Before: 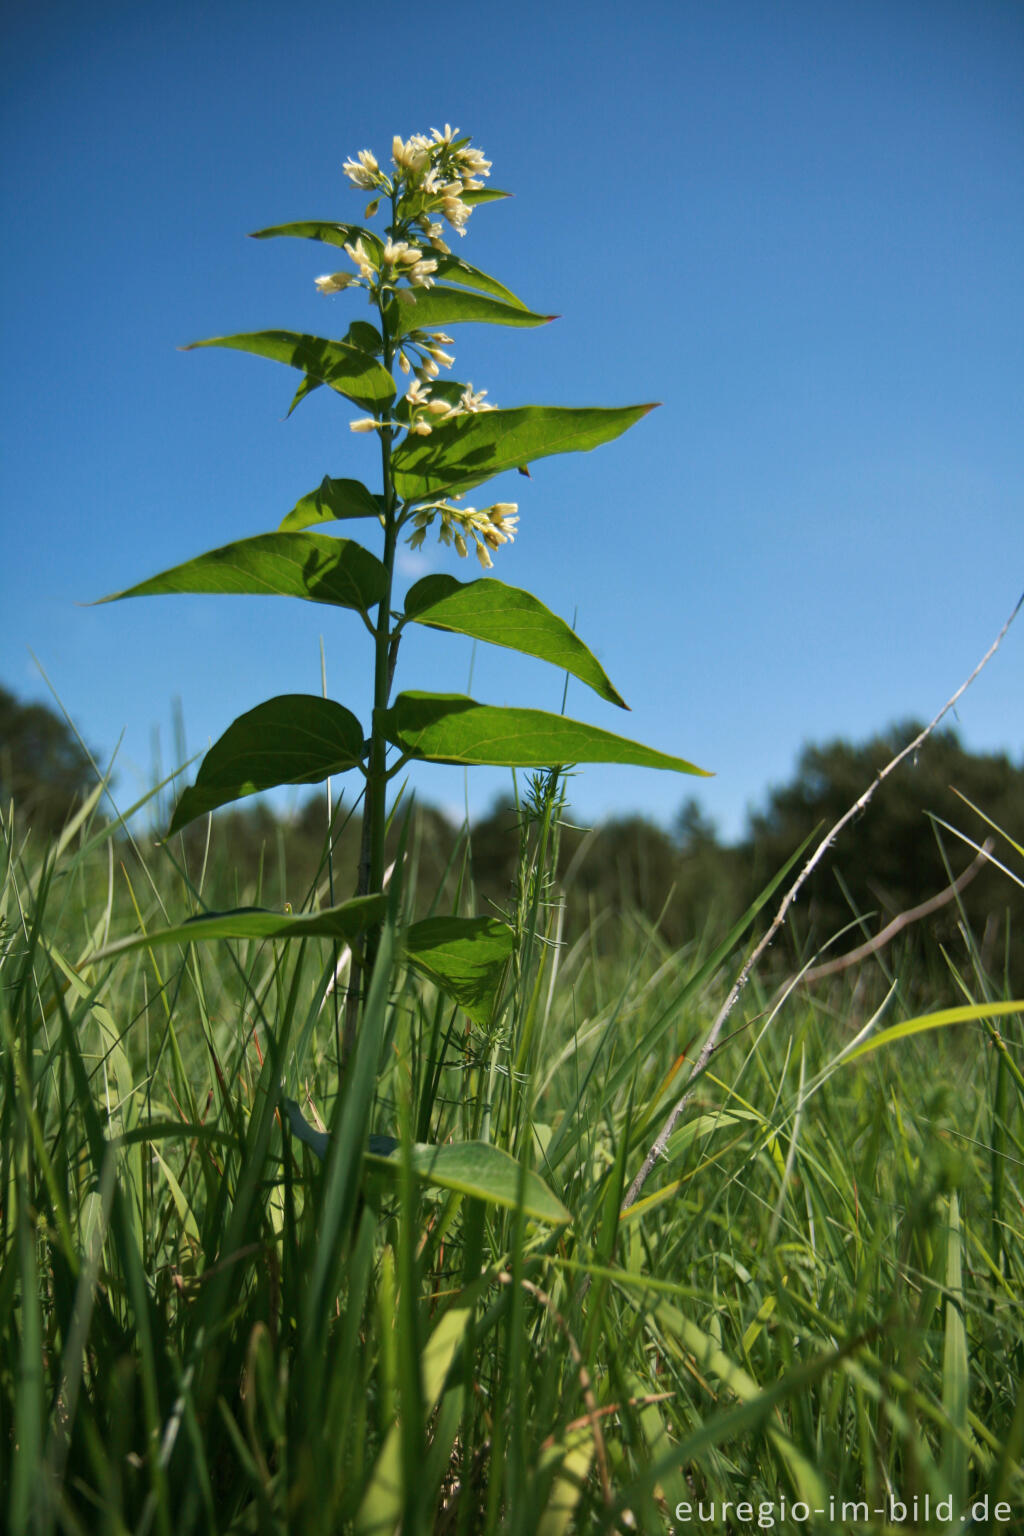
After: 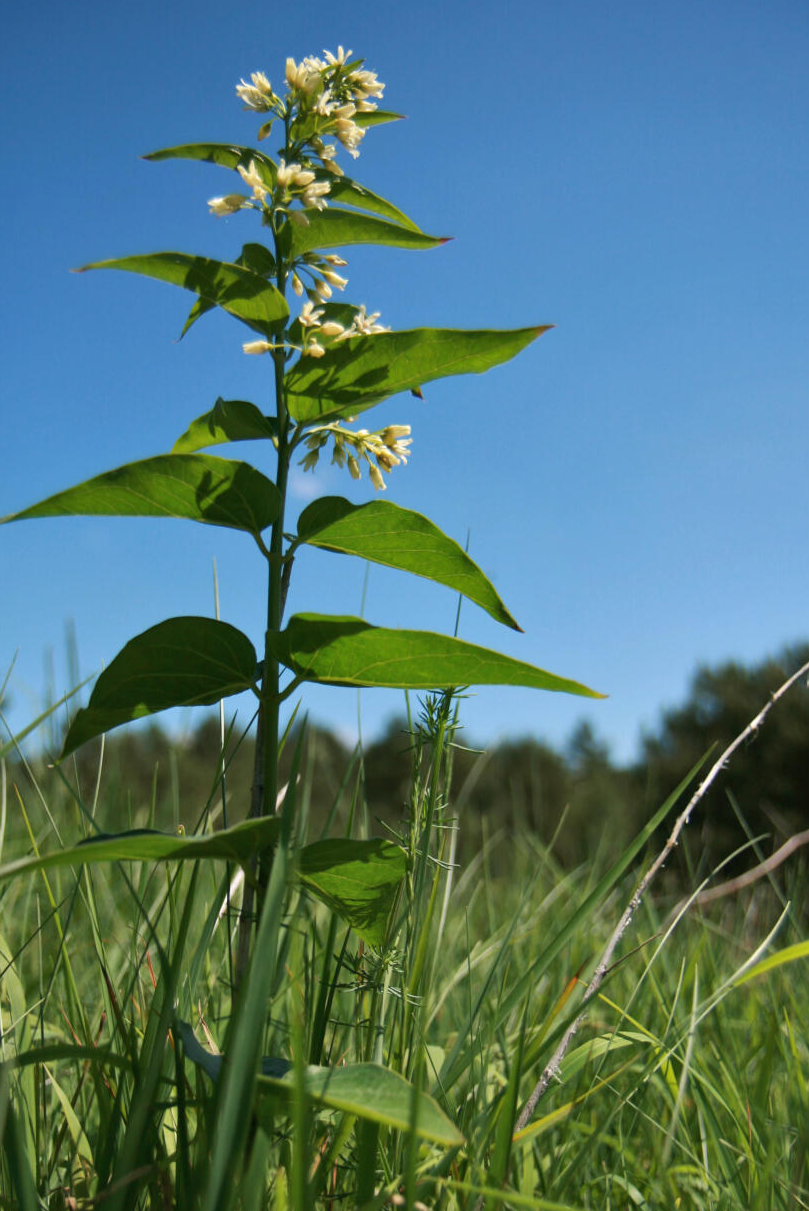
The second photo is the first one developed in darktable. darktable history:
crop and rotate: left 10.513%, top 5.091%, right 10.422%, bottom 16.04%
tone equalizer: edges refinement/feathering 500, mask exposure compensation -1.57 EV, preserve details no
shadows and highlights: shadows 29.22, highlights -29.62, low approximation 0.01, soften with gaussian
